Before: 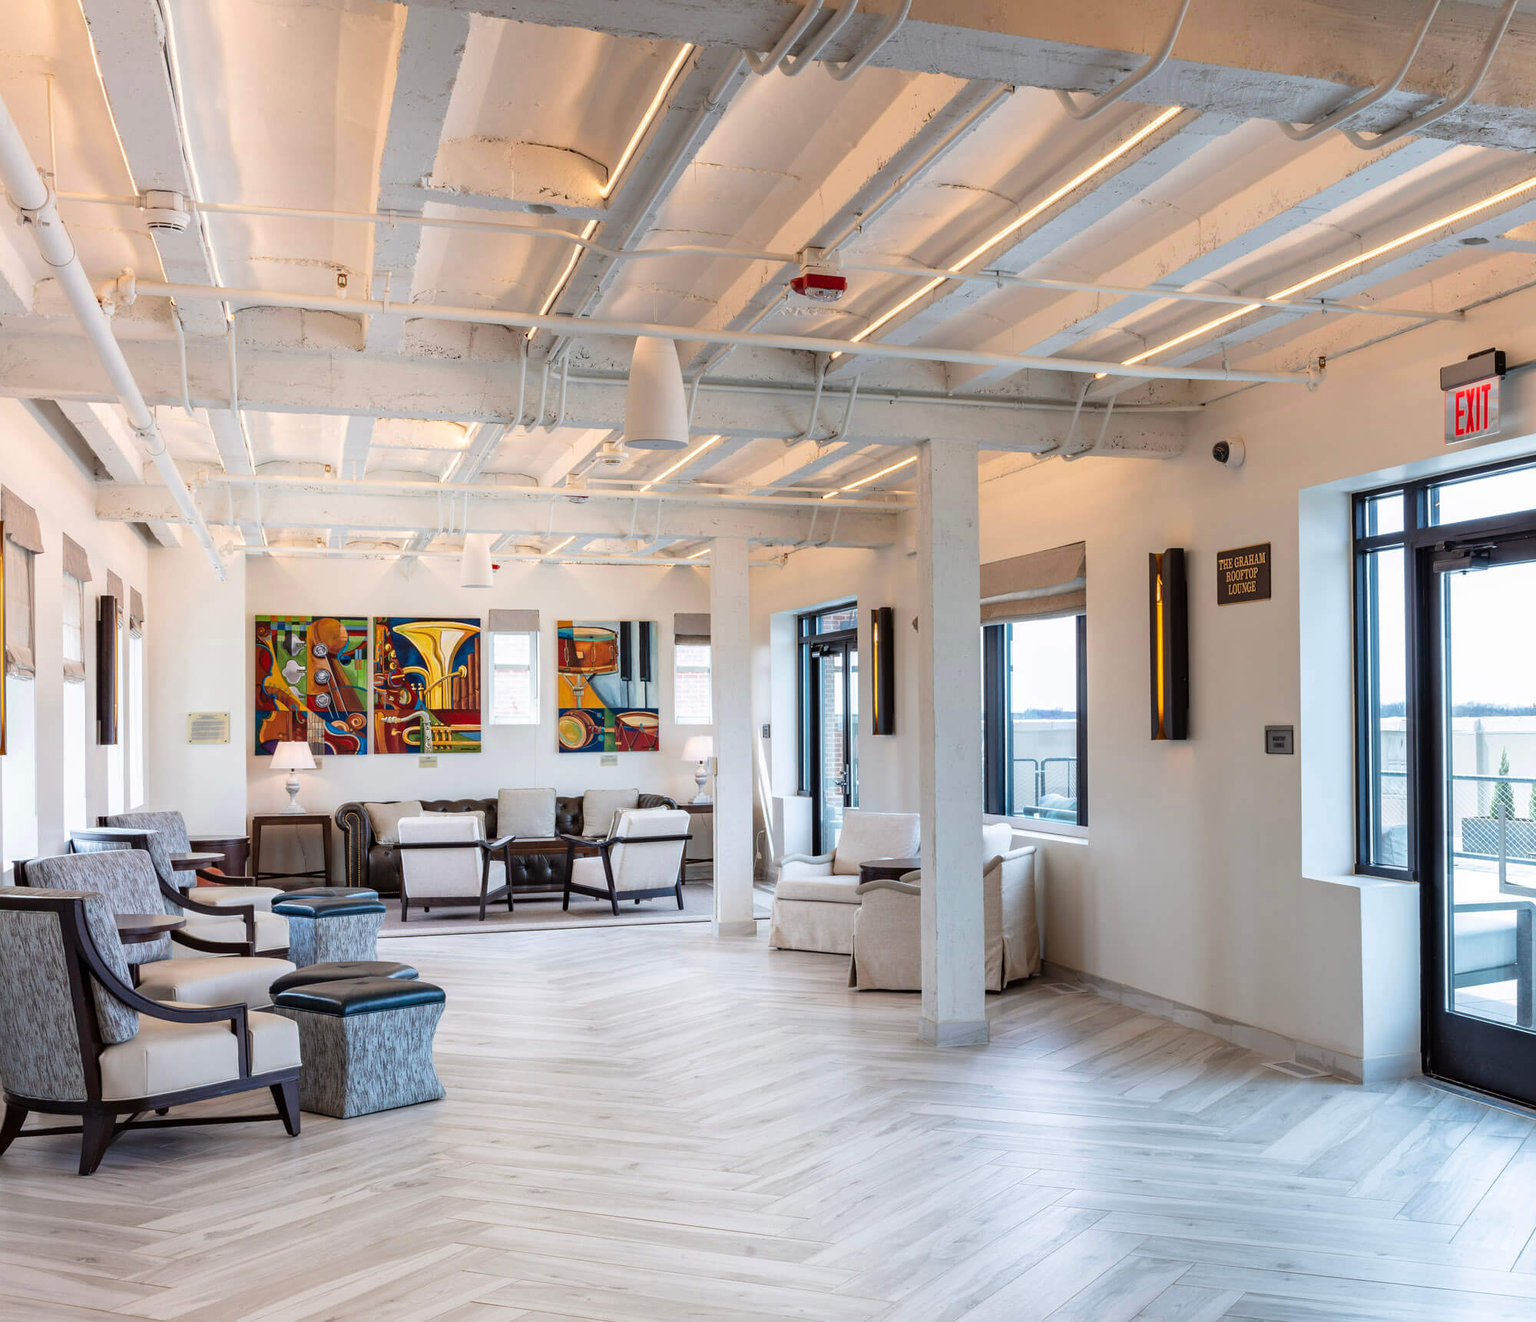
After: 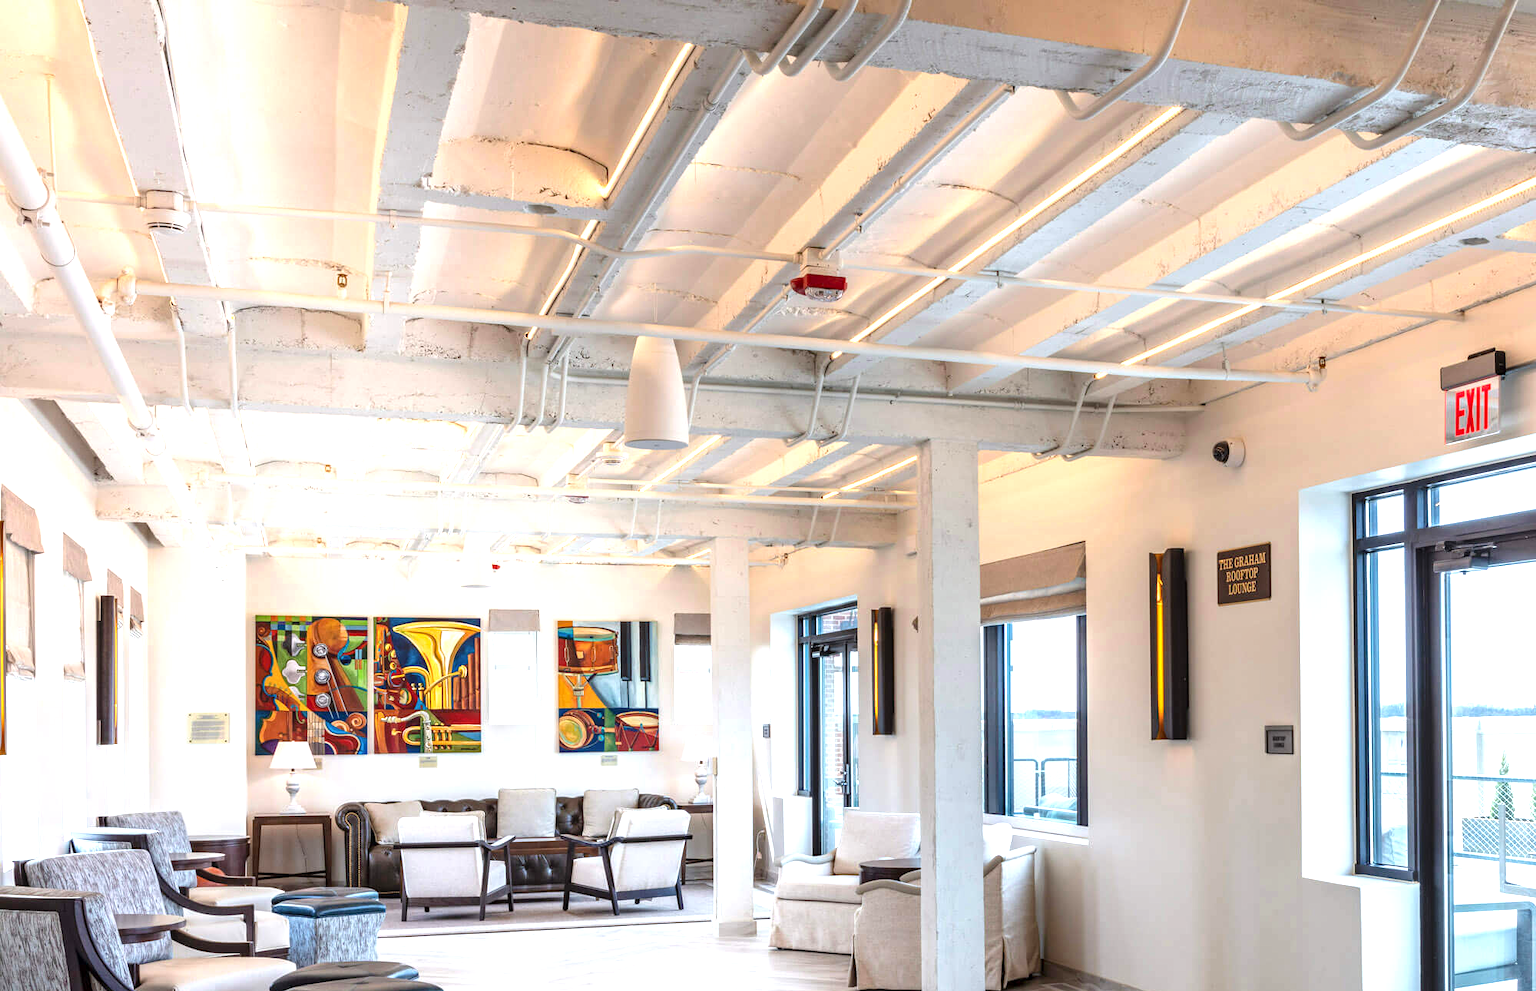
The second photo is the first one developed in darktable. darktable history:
crop: bottom 24.98%
exposure: black level correction 0, exposure 0.7 EV, compensate highlight preservation false
local contrast: on, module defaults
